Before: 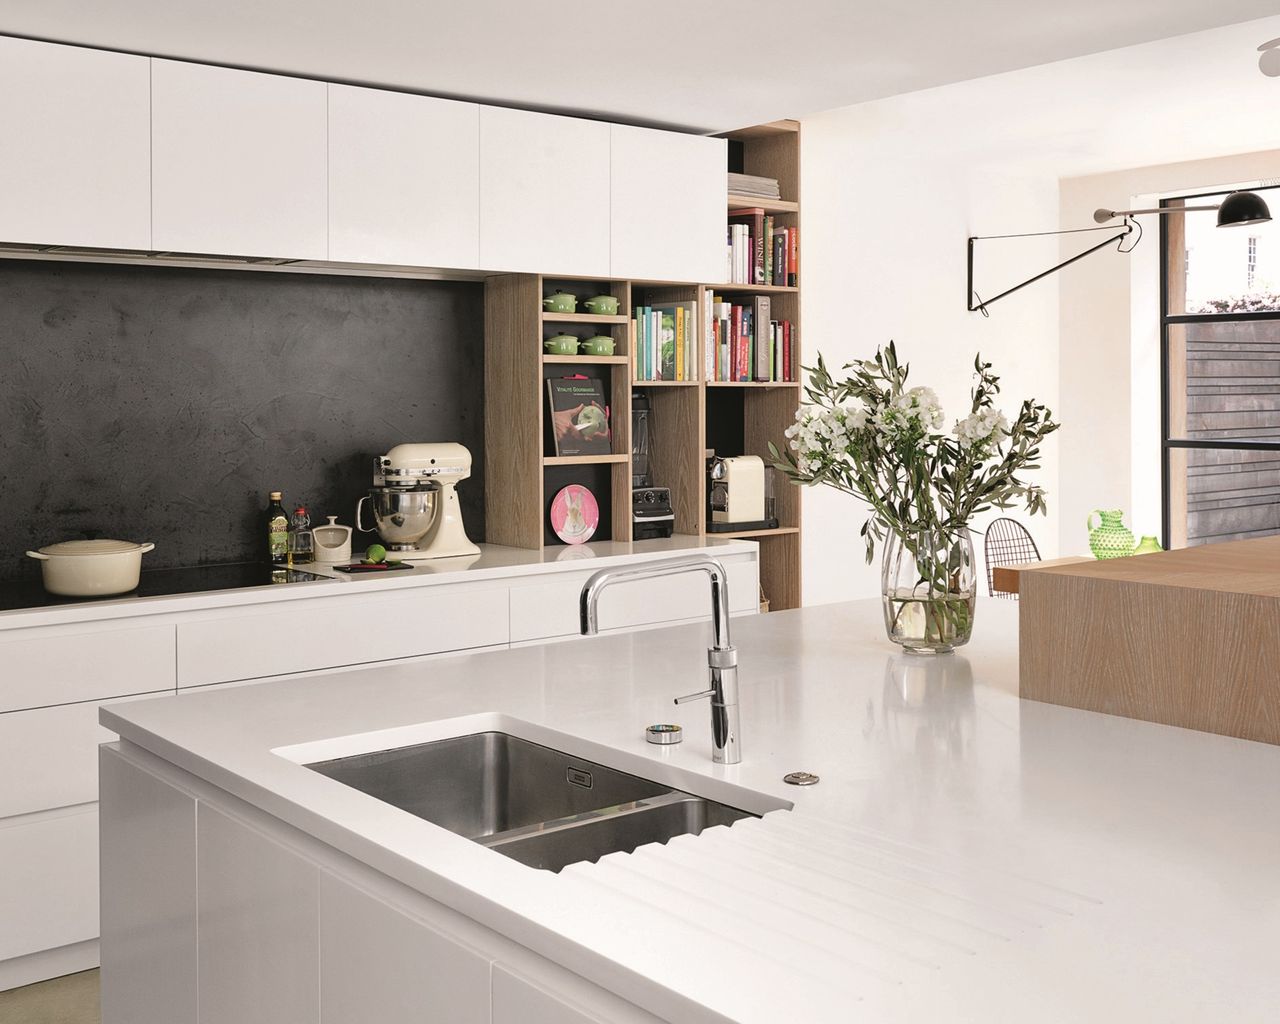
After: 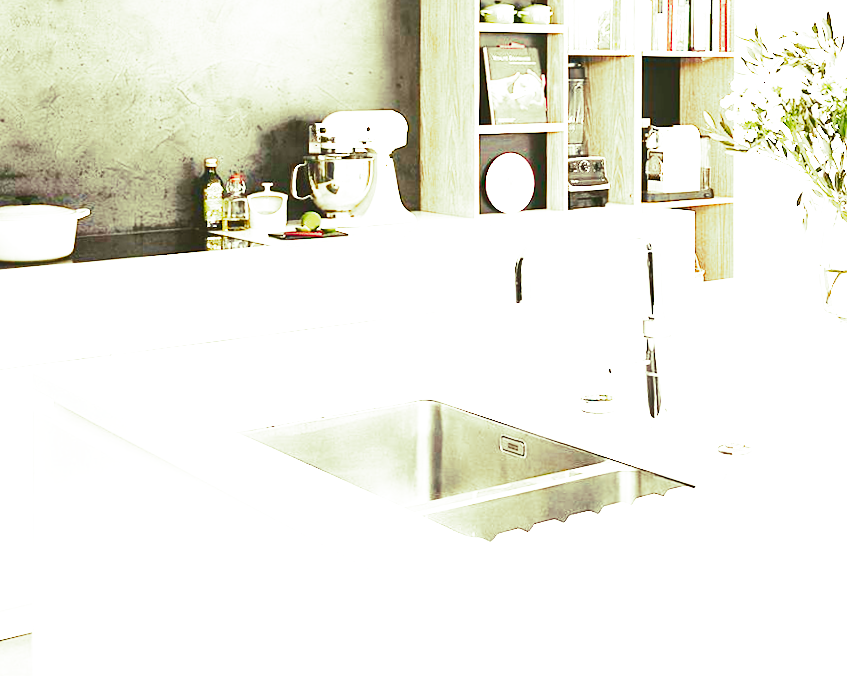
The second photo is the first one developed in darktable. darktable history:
rotate and perspective: rotation -0.45°, automatic cropping original format, crop left 0.008, crop right 0.992, crop top 0.012, crop bottom 0.988
split-toning: shadows › hue 290.82°, shadows › saturation 0.34, highlights › saturation 0.38, balance 0, compress 50%
base curve: curves: ch0 [(0, 0) (0.007, 0.004) (0.027, 0.03) (0.046, 0.07) (0.207, 0.54) (0.442, 0.872) (0.673, 0.972) (1, 1)], preserve colors none
crop and rotate: angle -0.82°, left 3.85%, top 31.828%, right 27.992%
exposure: black level correction 0, exposure 2.088 EV, compensate exposure bias true, compensate highlight preservation false
shadows and highlights: shadows 52.34, highlights -28.23, soften with gaussian
color balance rgb: linear chroma grading › global chroma 15%, perceptual saturation grading › global saturation 30%
